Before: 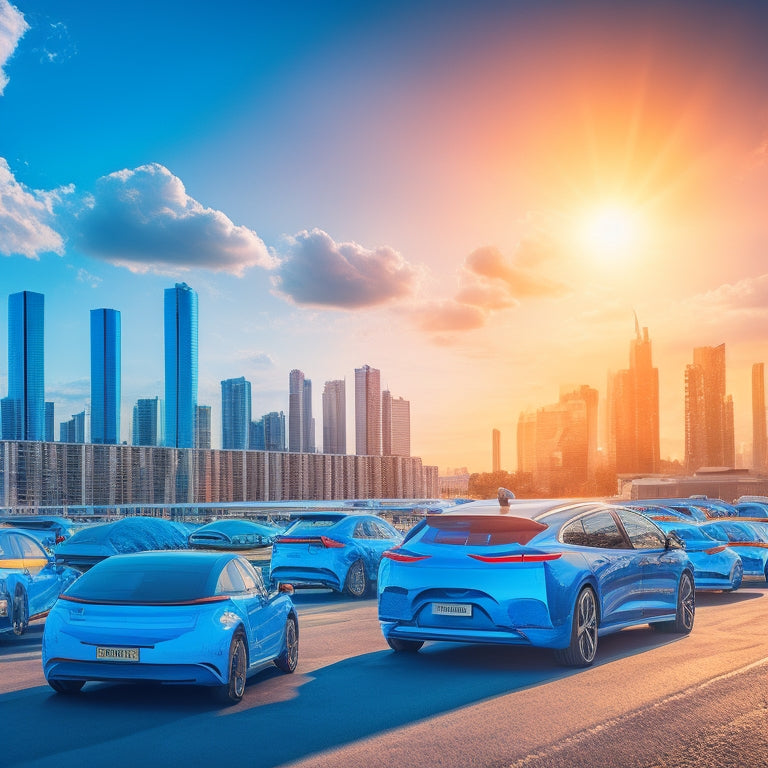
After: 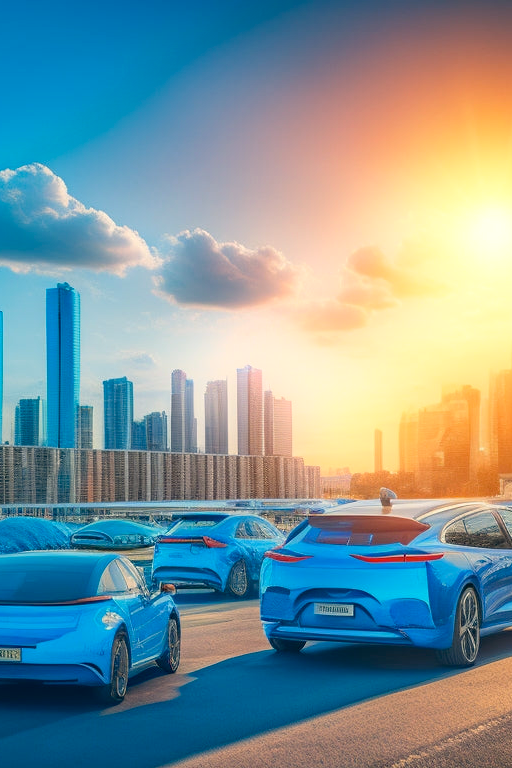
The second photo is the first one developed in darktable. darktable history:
color correction: highlights a* -0.482, highlights b* 9.48, shadows a* -9.48, shadows b* 0.803
haze removal: compatibility mode true, adaptive false
bloom: size 5%, threshold 95%, strength 15%
crop and rotate: left 15.446%, right 17.836%
